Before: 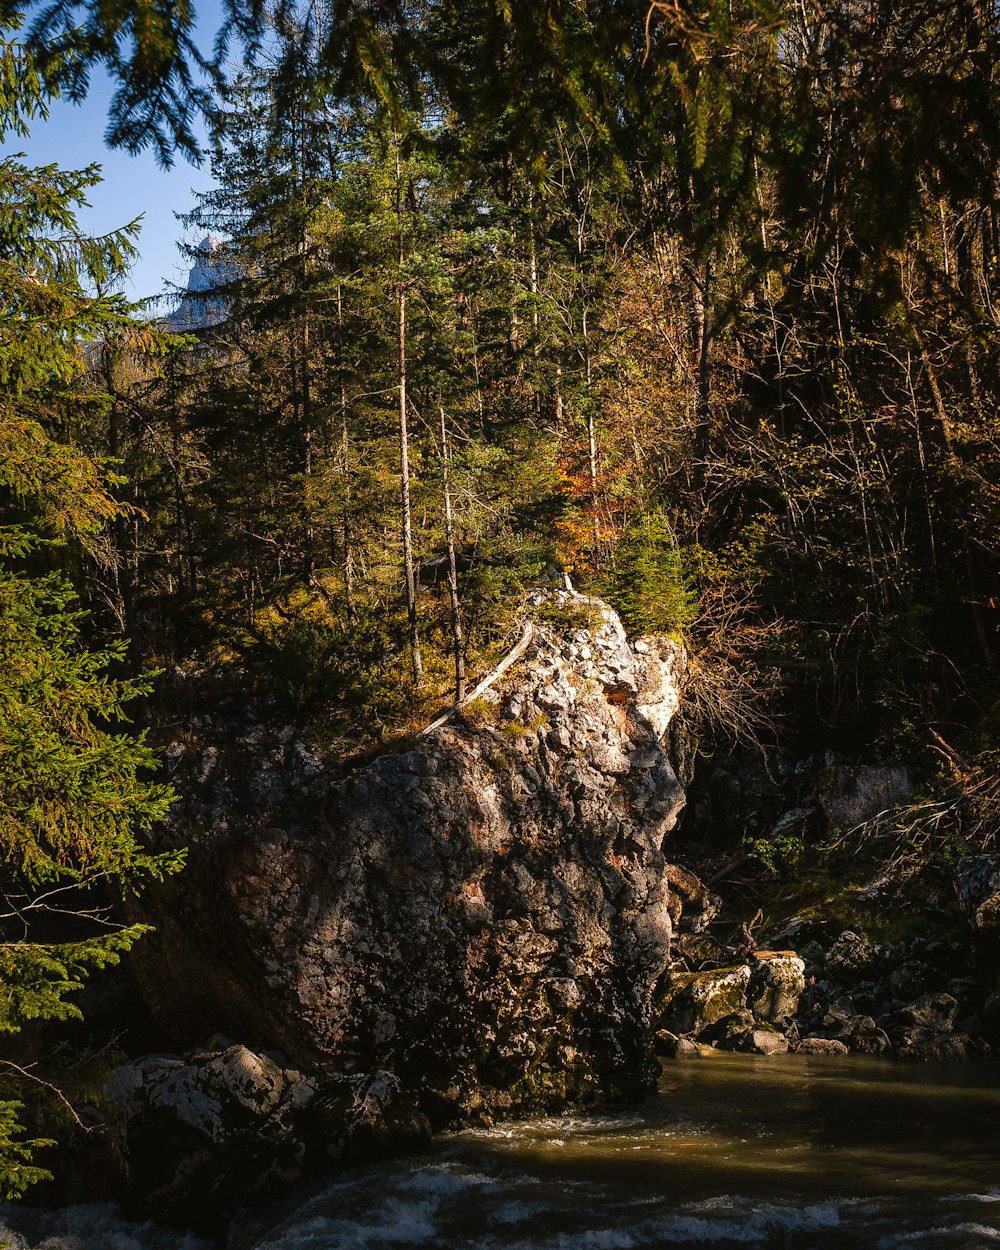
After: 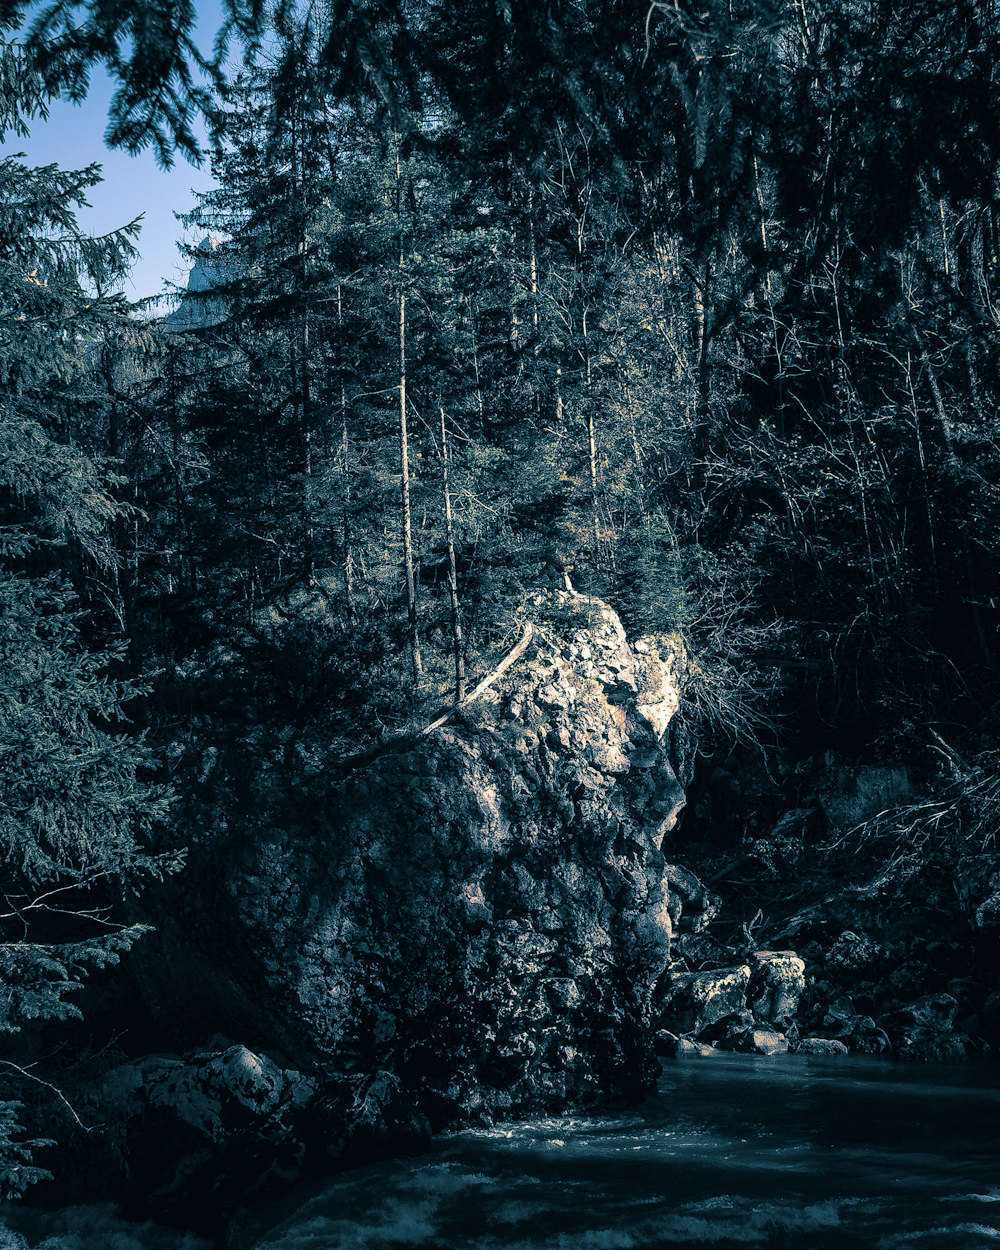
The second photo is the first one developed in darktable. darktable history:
split-toning: shadows › hue 212.4°, balance -70
color balance rgb: perceptual saturation grading › global saturation 20%, perceptual saturation grading › highlights -25%, perceptual saturation grading › shadows 25%
